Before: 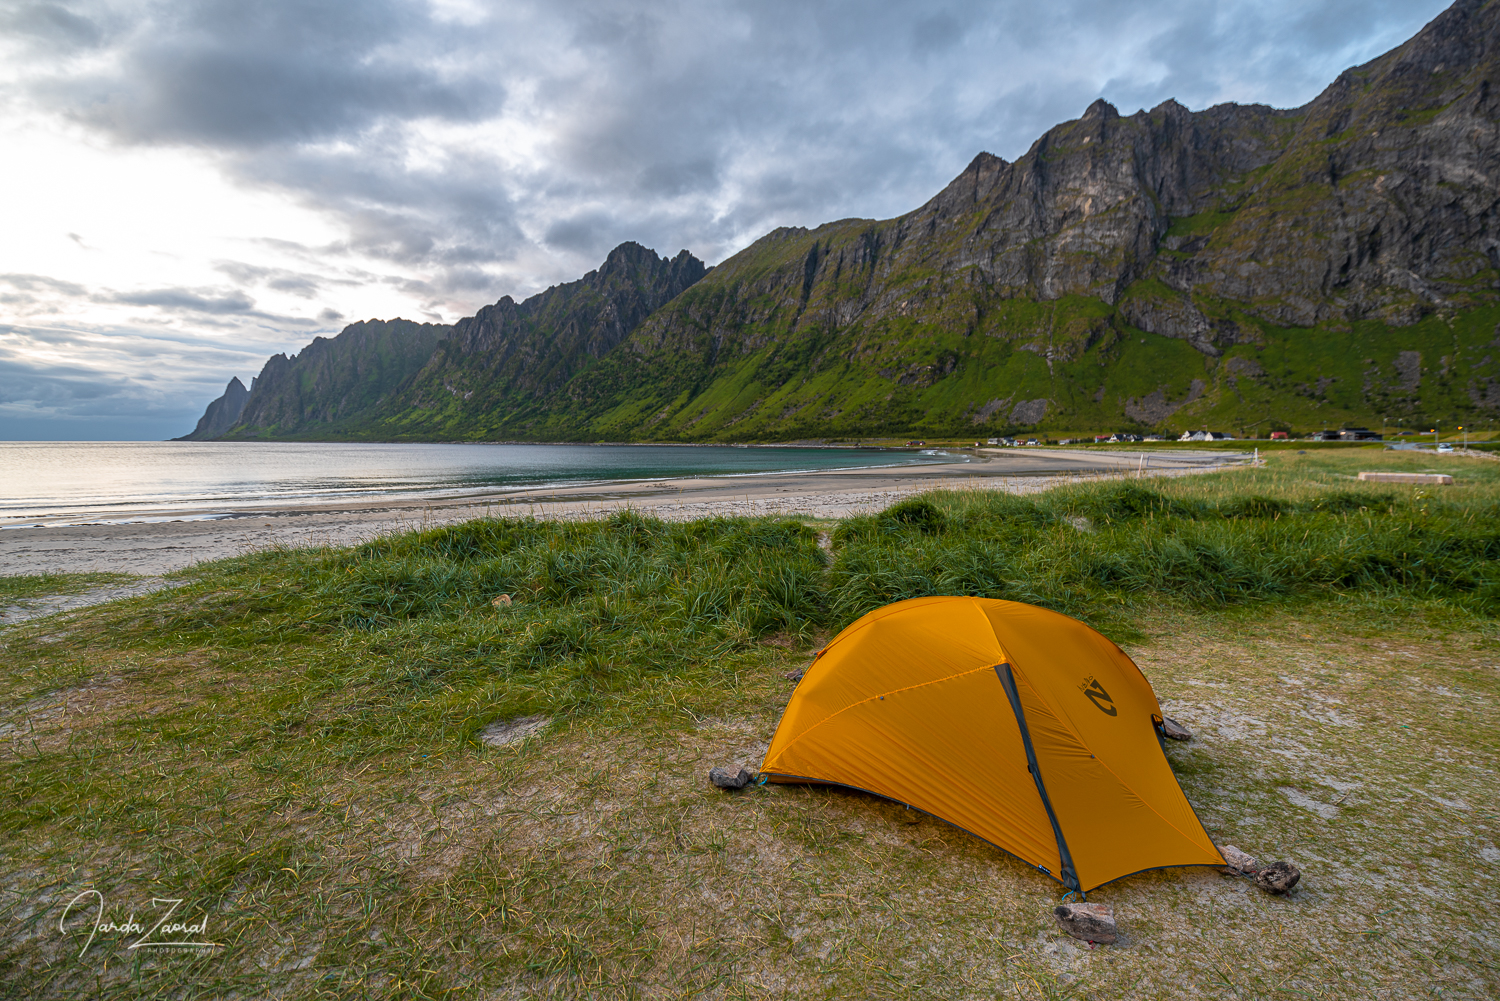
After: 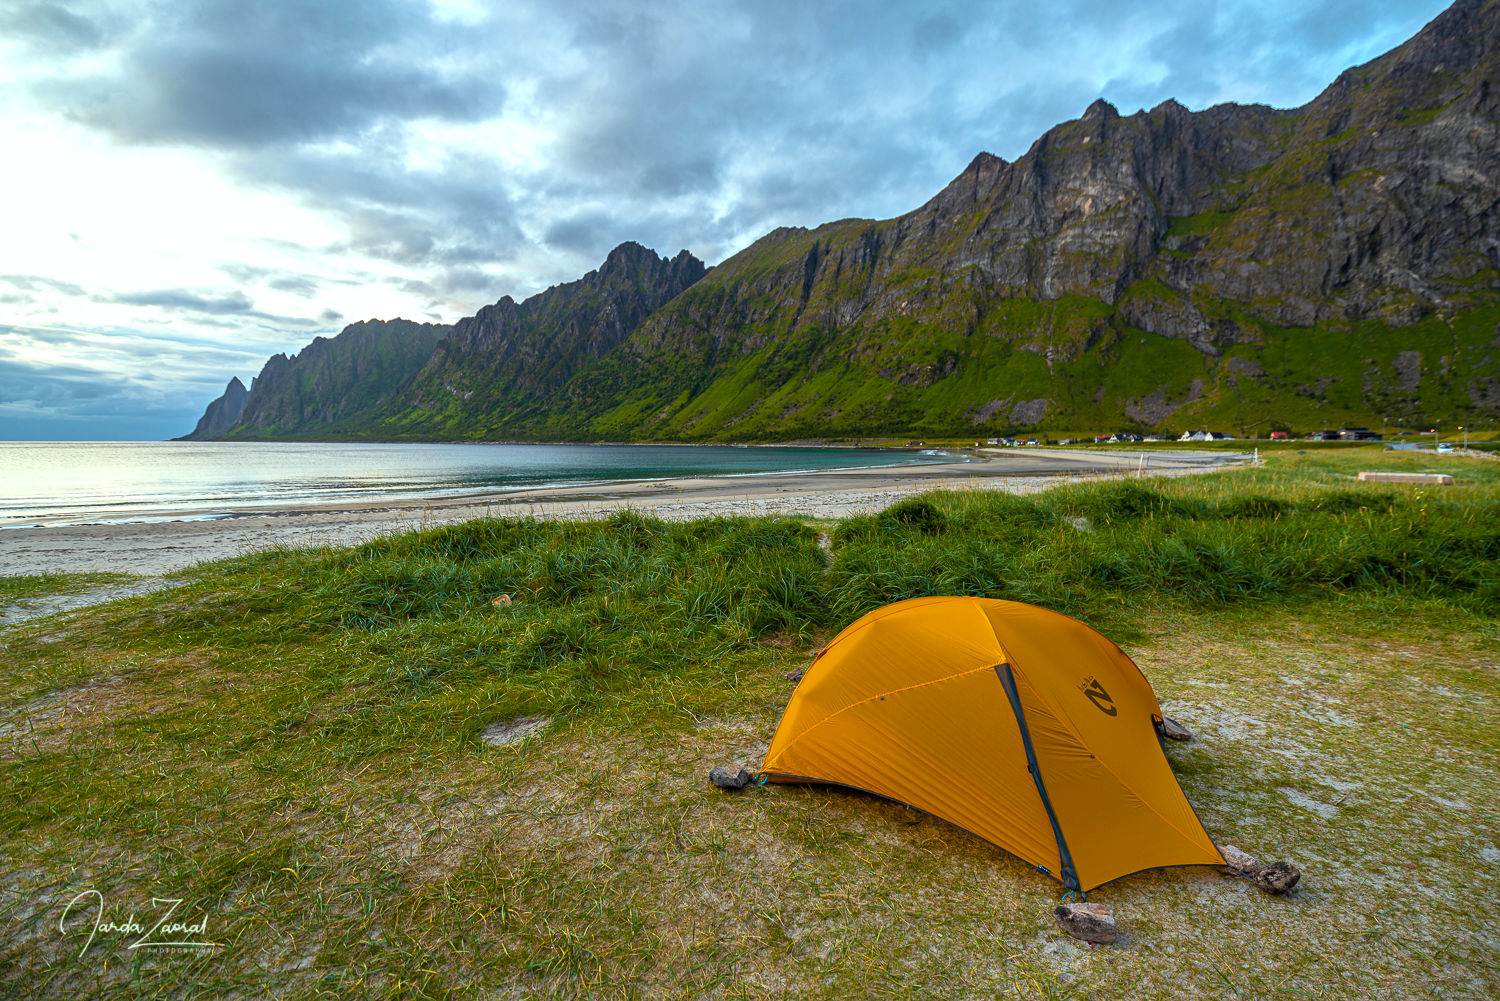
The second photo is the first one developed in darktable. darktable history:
color balance rgb: highlights gain › luminance 20.238%, highlights gain › chroma 2.762%, highlights gain › hue 177.16°, linear chroma grading › shadows -7.783%, linear chroma grading › global chroma 9.824%, perceptual saturation grading › global saturation 0.037%, global vibrance 34.526%
